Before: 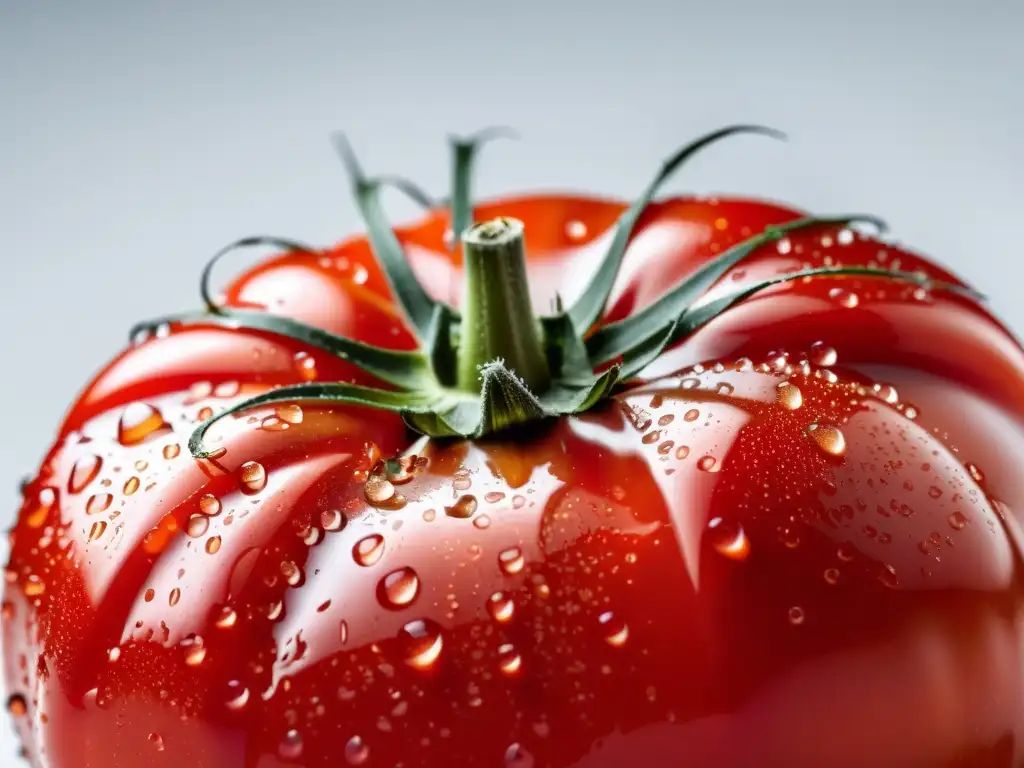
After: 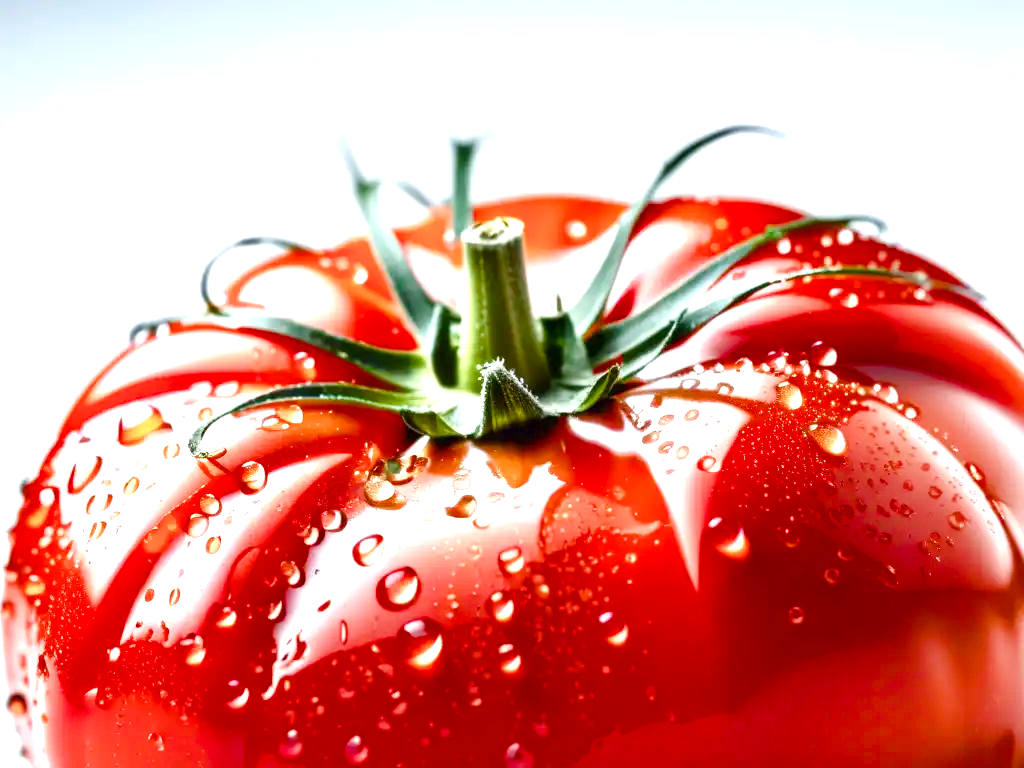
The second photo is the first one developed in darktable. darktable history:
exposure: black level correction 0, exposure 1.099 EV, compensate highlight preservation false
color balance rgb: perceptual saturation grading › global saturation 0.54%, perceptual saturation grading › highlights -17.49%, perceptual saturation grading › mid-tones 33.275%, perceptual saturation grading › shadows 50.37%, global vibrance 20%
